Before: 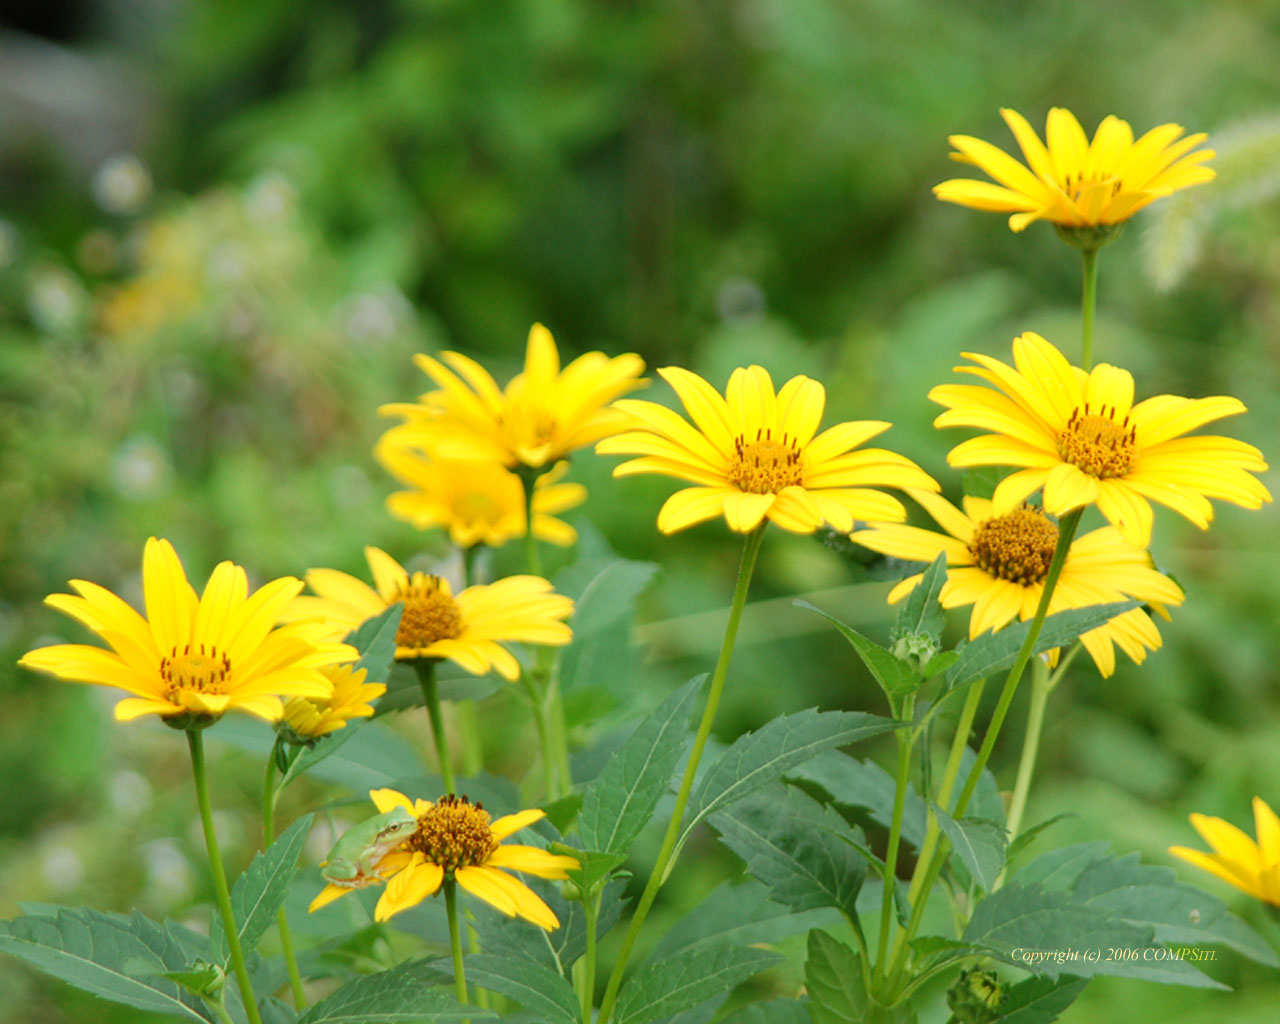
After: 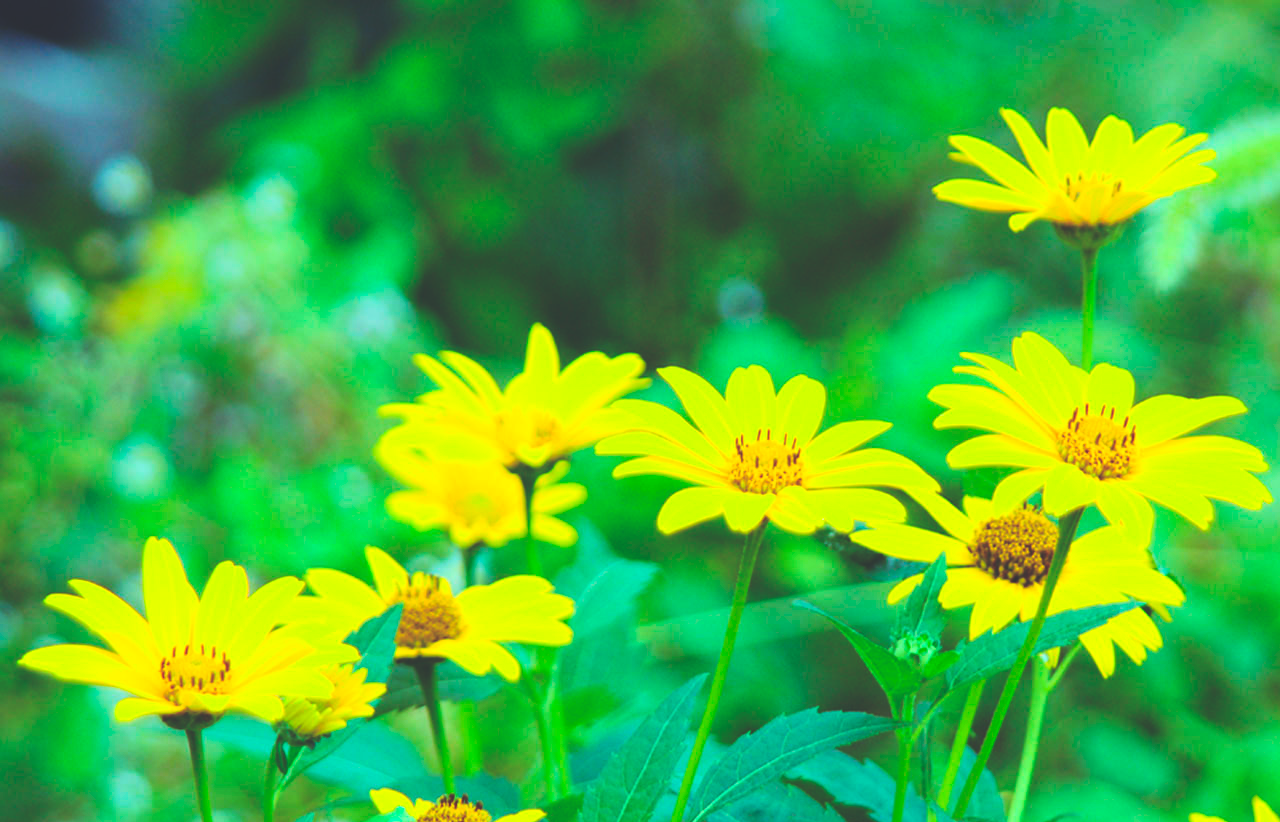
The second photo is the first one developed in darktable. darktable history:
crop: bottom 19.644%
rgb curve: curves: ch0 [(0, 0.186) (0.314, 0.284) (0.576, 0.466) (0.805, 0.691) (0.936, 0.886)]; ch1 [(0, 0.186) (0.314, 0.284) (0.581, 0.534) (0.771, 0.746) (0.936, 0.958)]; ch2 [(0, 0.216) (0.275, 0.39) (1, 1)], mode RGB, independent channels, compensate middle gray true, preserve colors none
color correction: highlights a* -8, highlights b* 3.1
base curve: curves: ch0 [(0, 0) (0.005, 0.002) (0.193, 0.295) (0.399, 0.664) (0.75, 0.928) (1, 1)]
contrast brightness saturation: contrast 0.04, saturation 0.16
color balance rgb: perceptual saturation grading › global saturation 25%, perceptual brilliance grading › mid-tones 10%, perceptual brilliance grading › shadows 15%, global vibrance 20%
